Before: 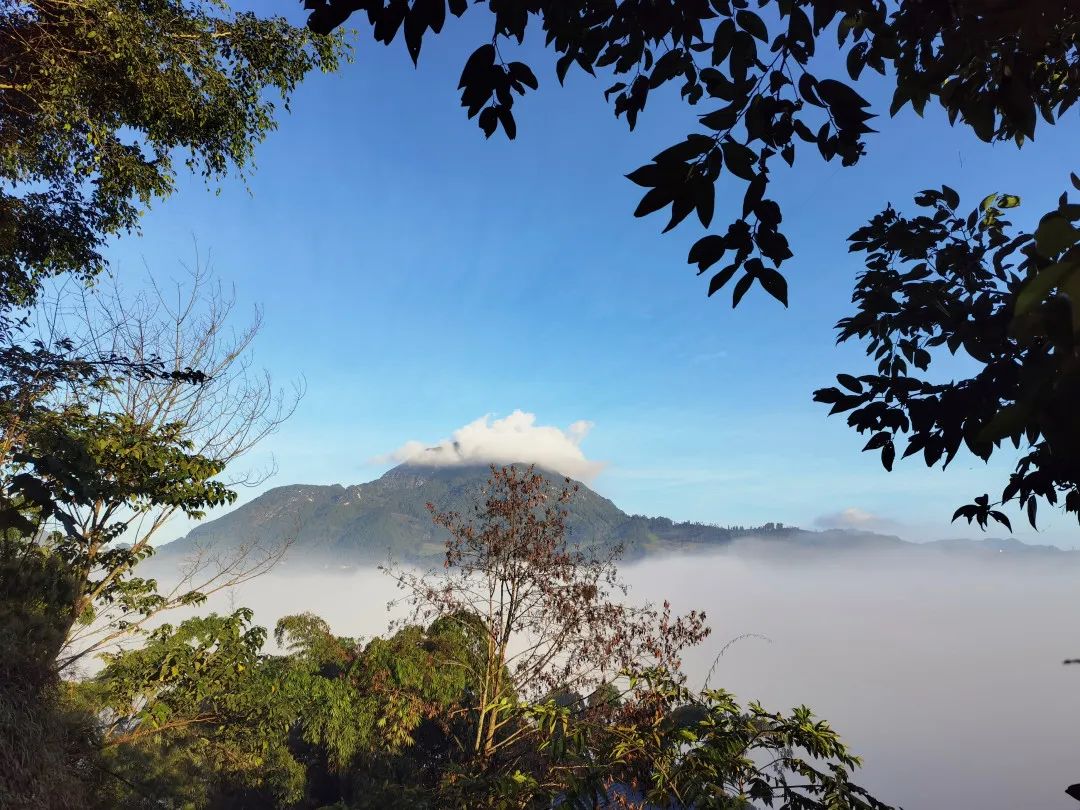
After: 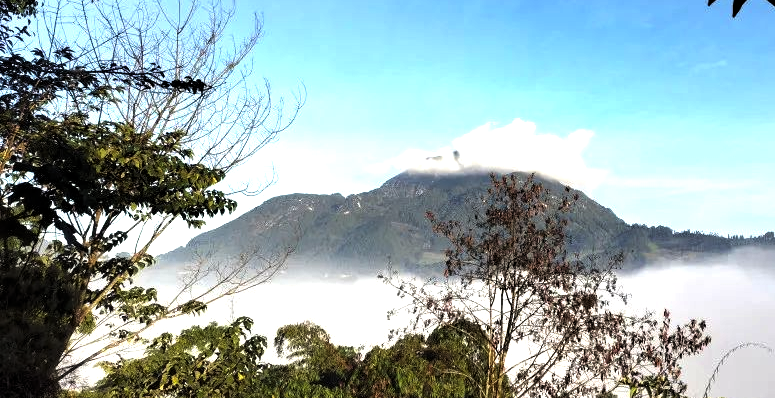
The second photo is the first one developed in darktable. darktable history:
crop: top 36.033%, right 28.169%, bottom 14.751%
levels: levels [0.044, 0.475, 0.791]
color calibration: illuminant same as pipeline (D50), adaptation none (bypass), x 0.332, y 0.334, temperature 5011.58 K
